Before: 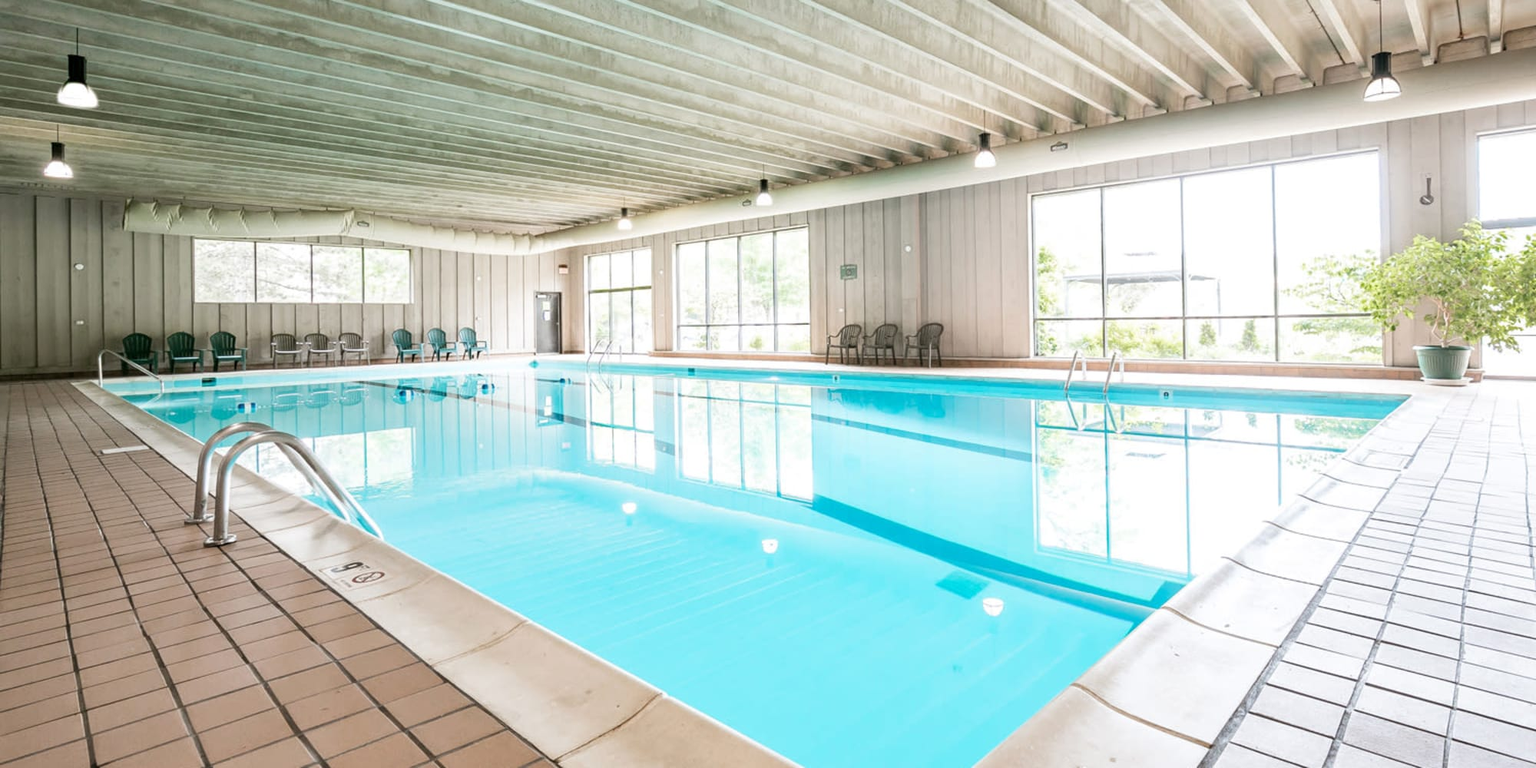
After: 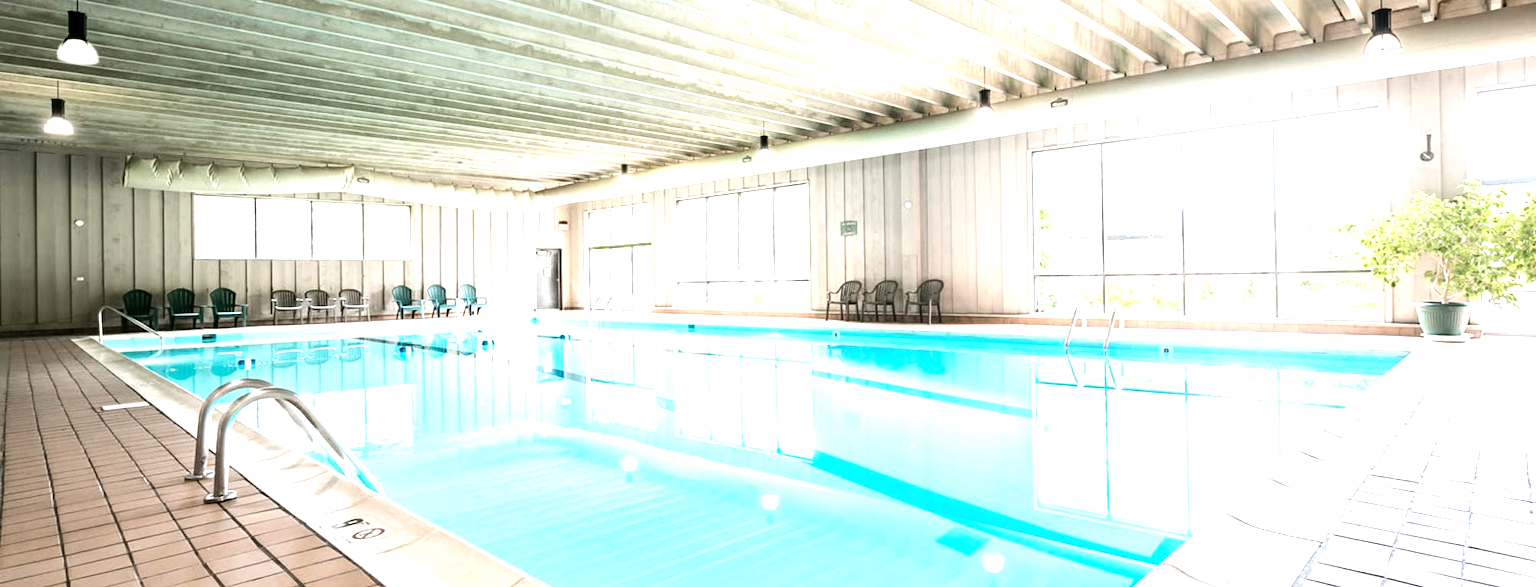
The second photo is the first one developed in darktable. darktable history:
crop: top 5.705%, bottom 17.698%
tone equalizer: -8 EV -1.11 EV, -7 EV -1.01 EV, -6 EV -0.869 EV, -5 EV -0.581 EV, -3 EV 0.583 EV, -2 EV 0.841 EV, -1 EV 0.999 EV, +0 EV 1.06 EV, edges refinement/feathering 500, mask exposure compensation -1.57 EV, preserve details guided filter
